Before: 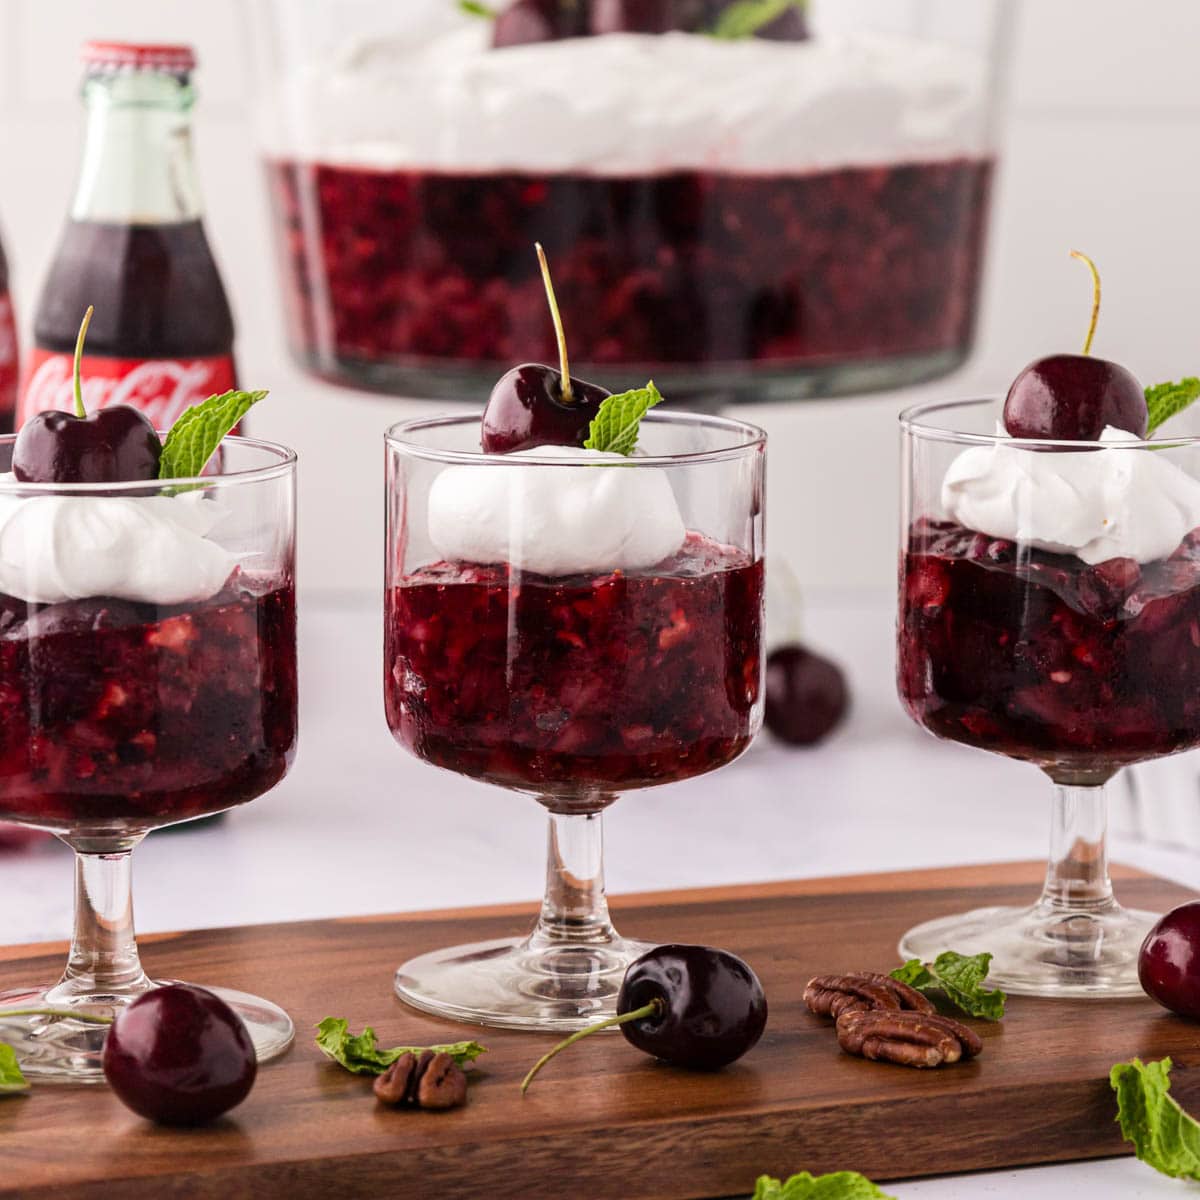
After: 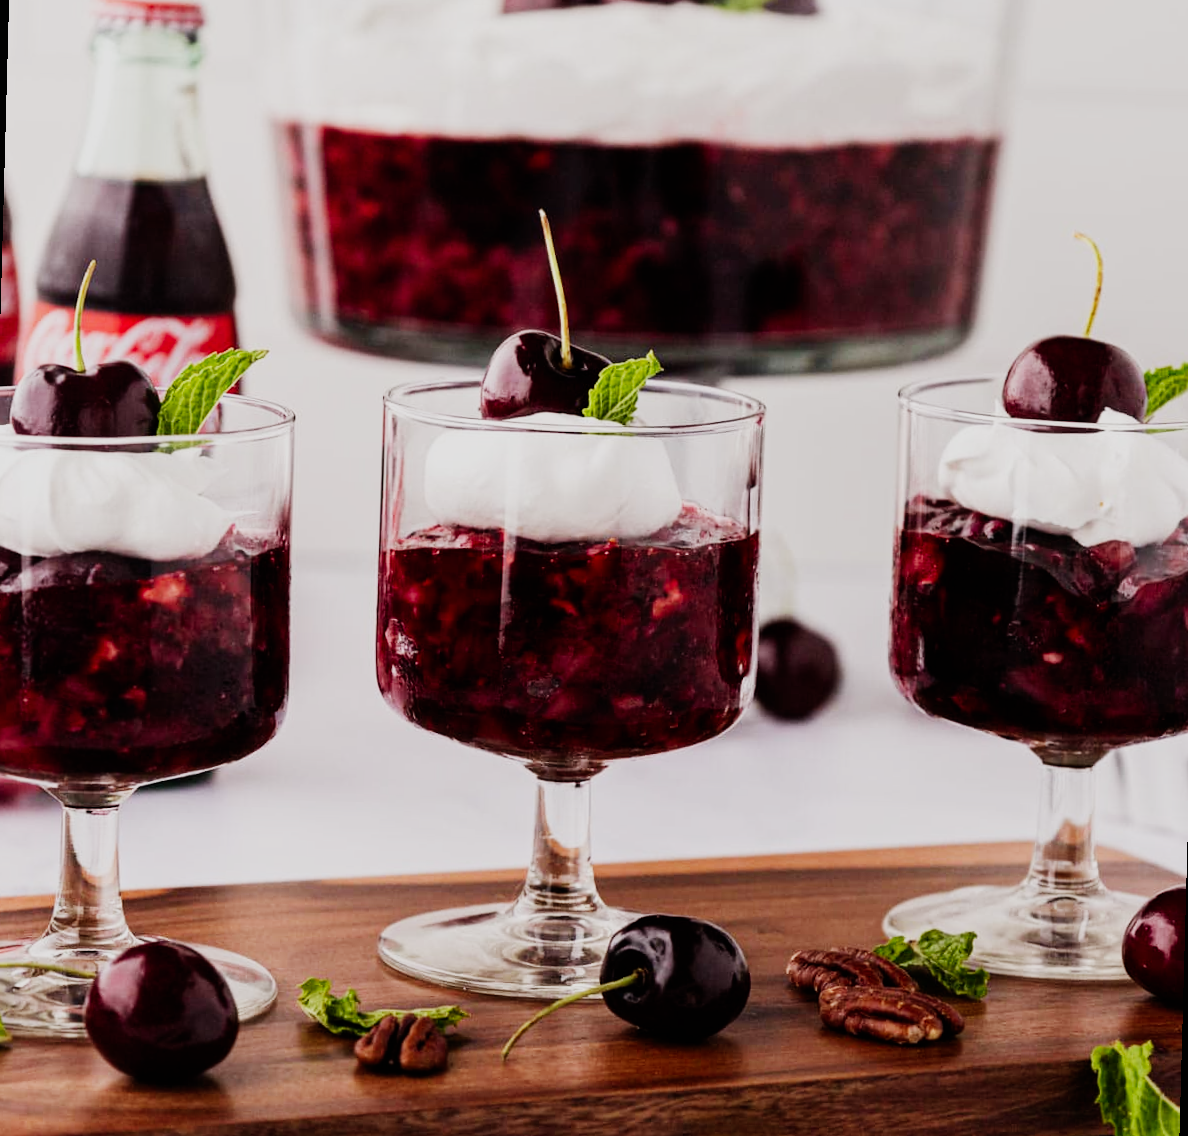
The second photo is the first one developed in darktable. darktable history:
rotate and perspective: rotation 1.57°, crop left 0.018, crop right 0.982, crop top 0.039, crop bottom 0.961
sigmoid: contrast 1.7, skew -0.2, preserve hue 0%, red attenuation 0.1, red rotation 0.035, green attenuation 0.1, green rotation -0.017, blue attenuation 0.15, blue rotation -0.052, base primaries Rec2020
